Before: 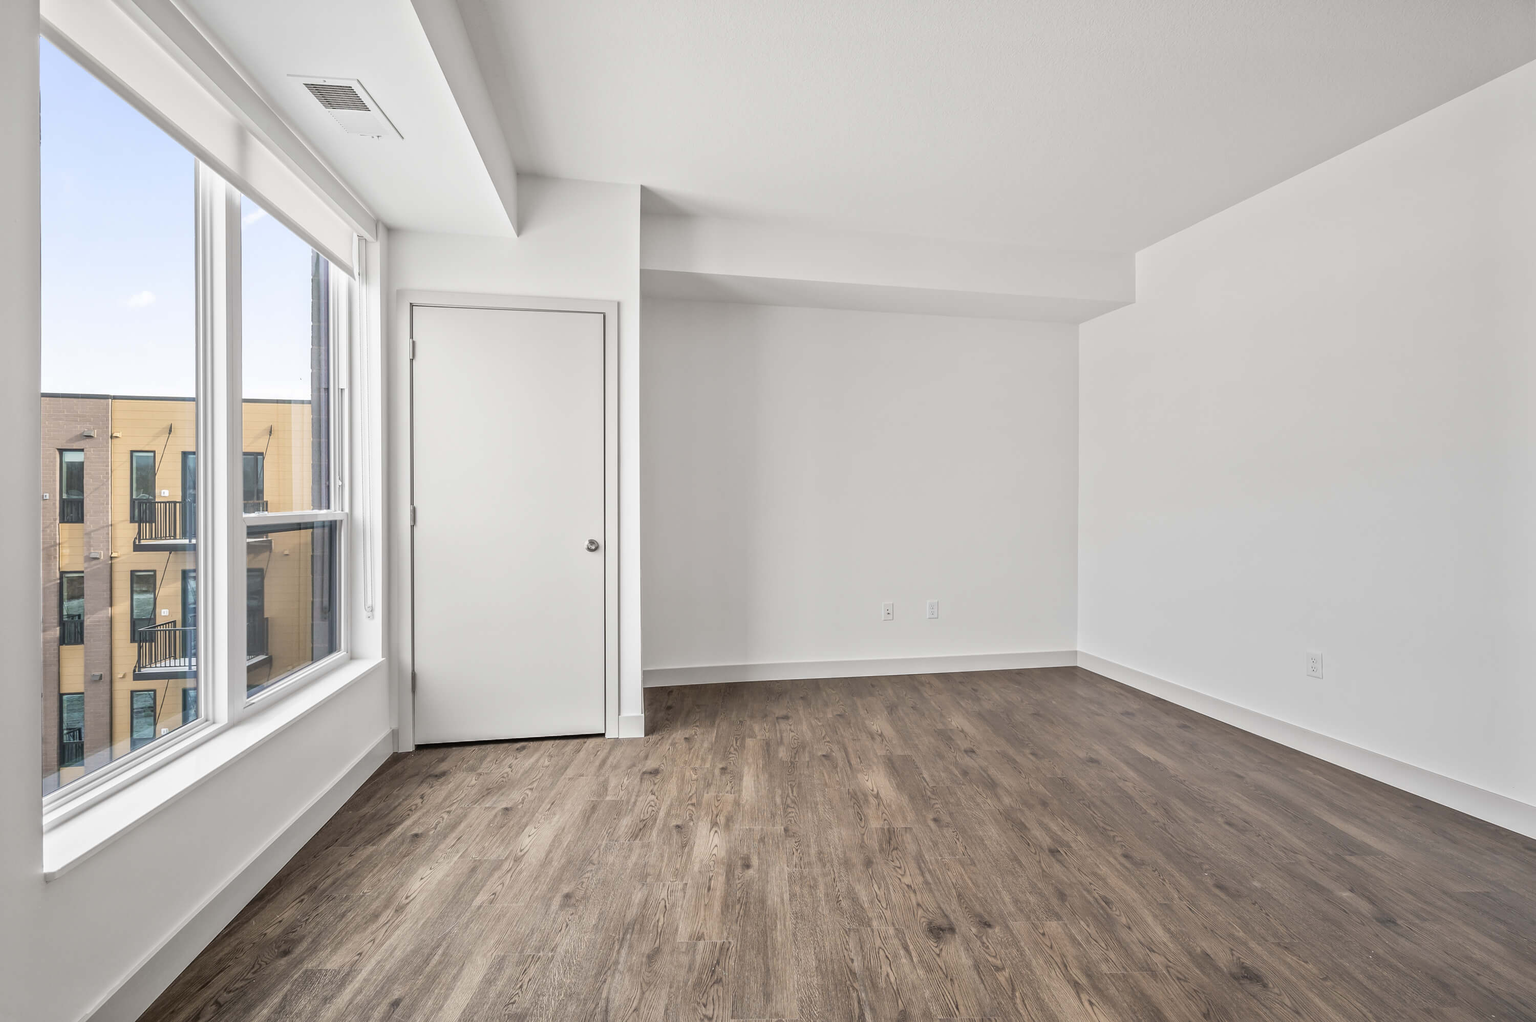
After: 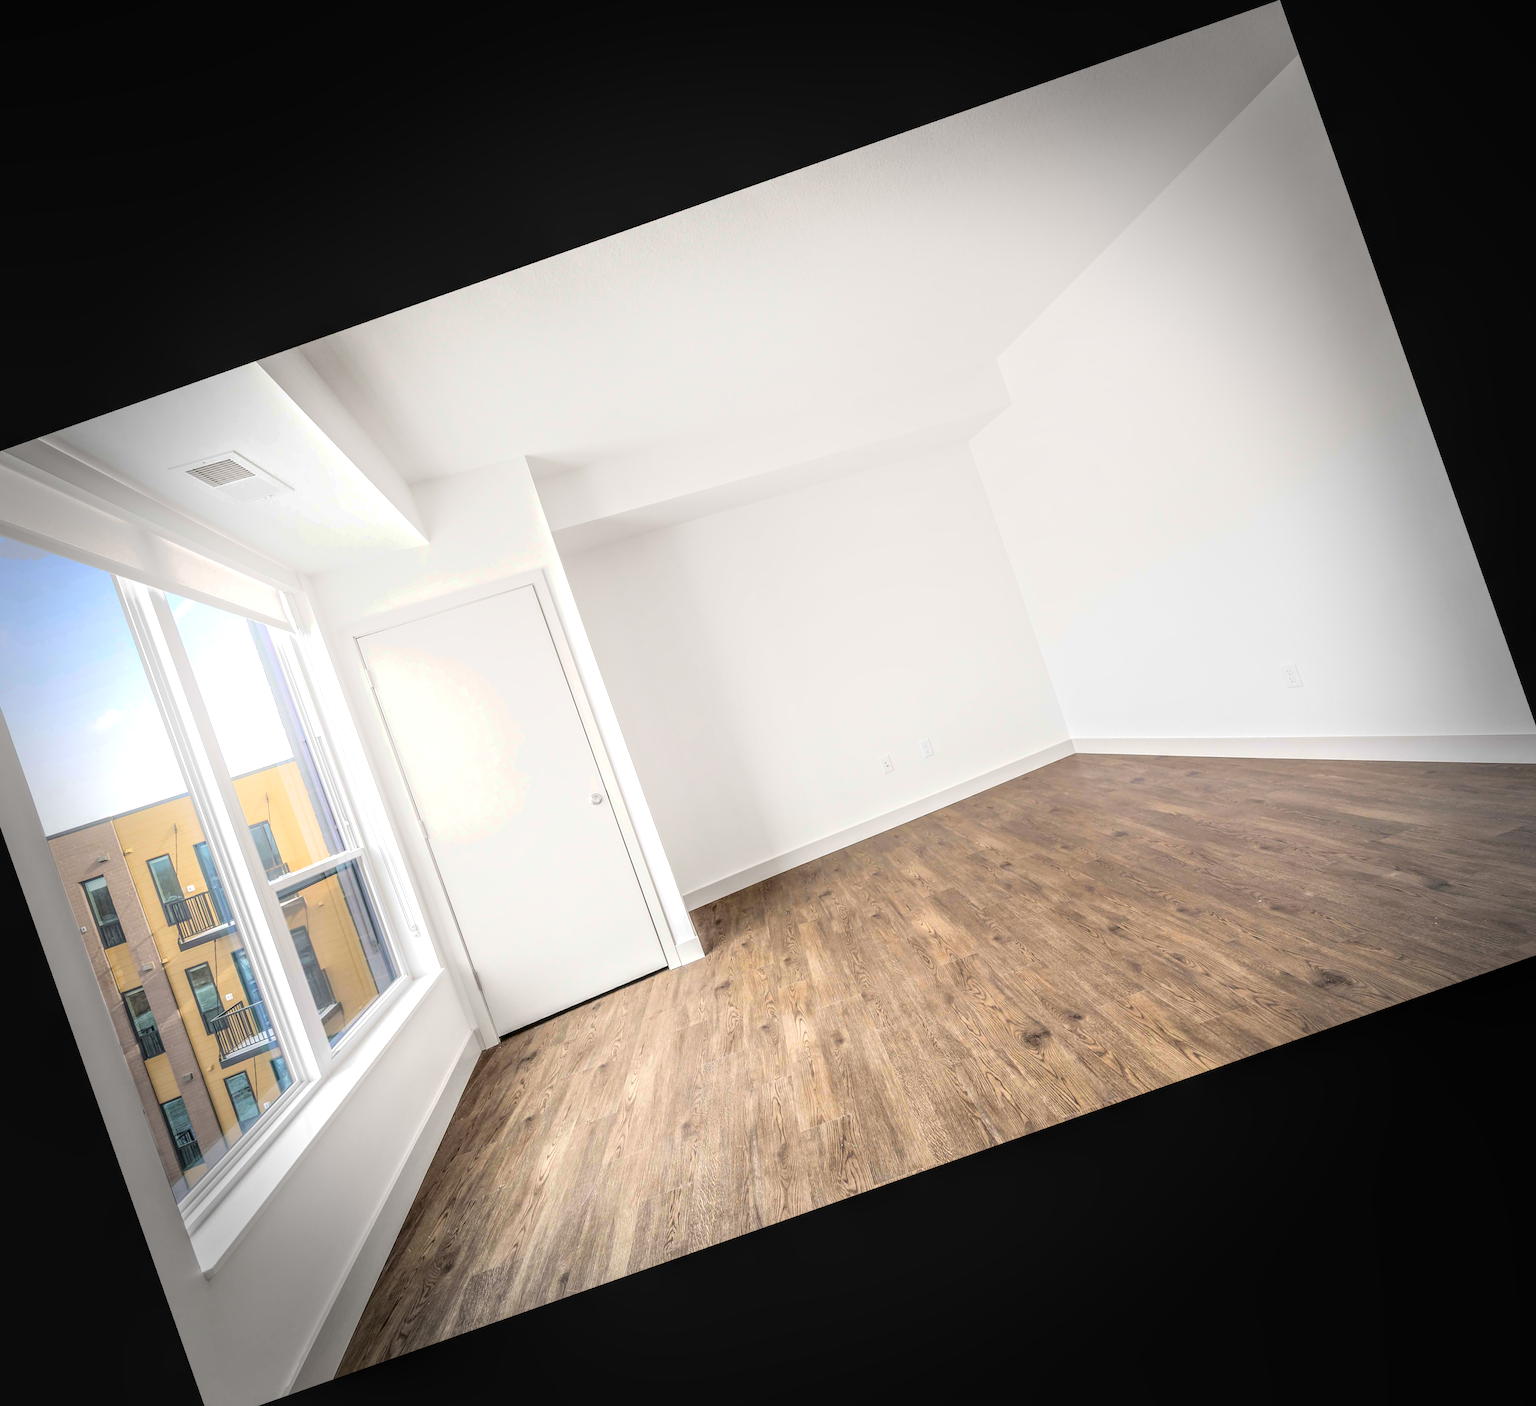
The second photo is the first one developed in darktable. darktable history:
local contrast: detail 130%
crop and rotate: angle 19.43°, left 6.812%, right 4.125%, bottom 1.087%
color balance rgb: linear chroma grading › global chroma 15%, perceptual saturation grading › global saturation 30%
shadows and highlights: shadows -24.28, highlights 49.77, soften with gaussian
vignetting: fall-off start 66.7%, fall-off radius 39.74%, brightness -0.576, saturation -0.258, automatic ratio true, width/height ratio 0.671, dithering 16-bit output
contrast brightness saturation: contrast 0.03, brightness 0.06, saturation 0.13
exposure: black level correction 0.001, exposure 0.5 EV, compensate exposure bias true, compensate highlight preservation false
